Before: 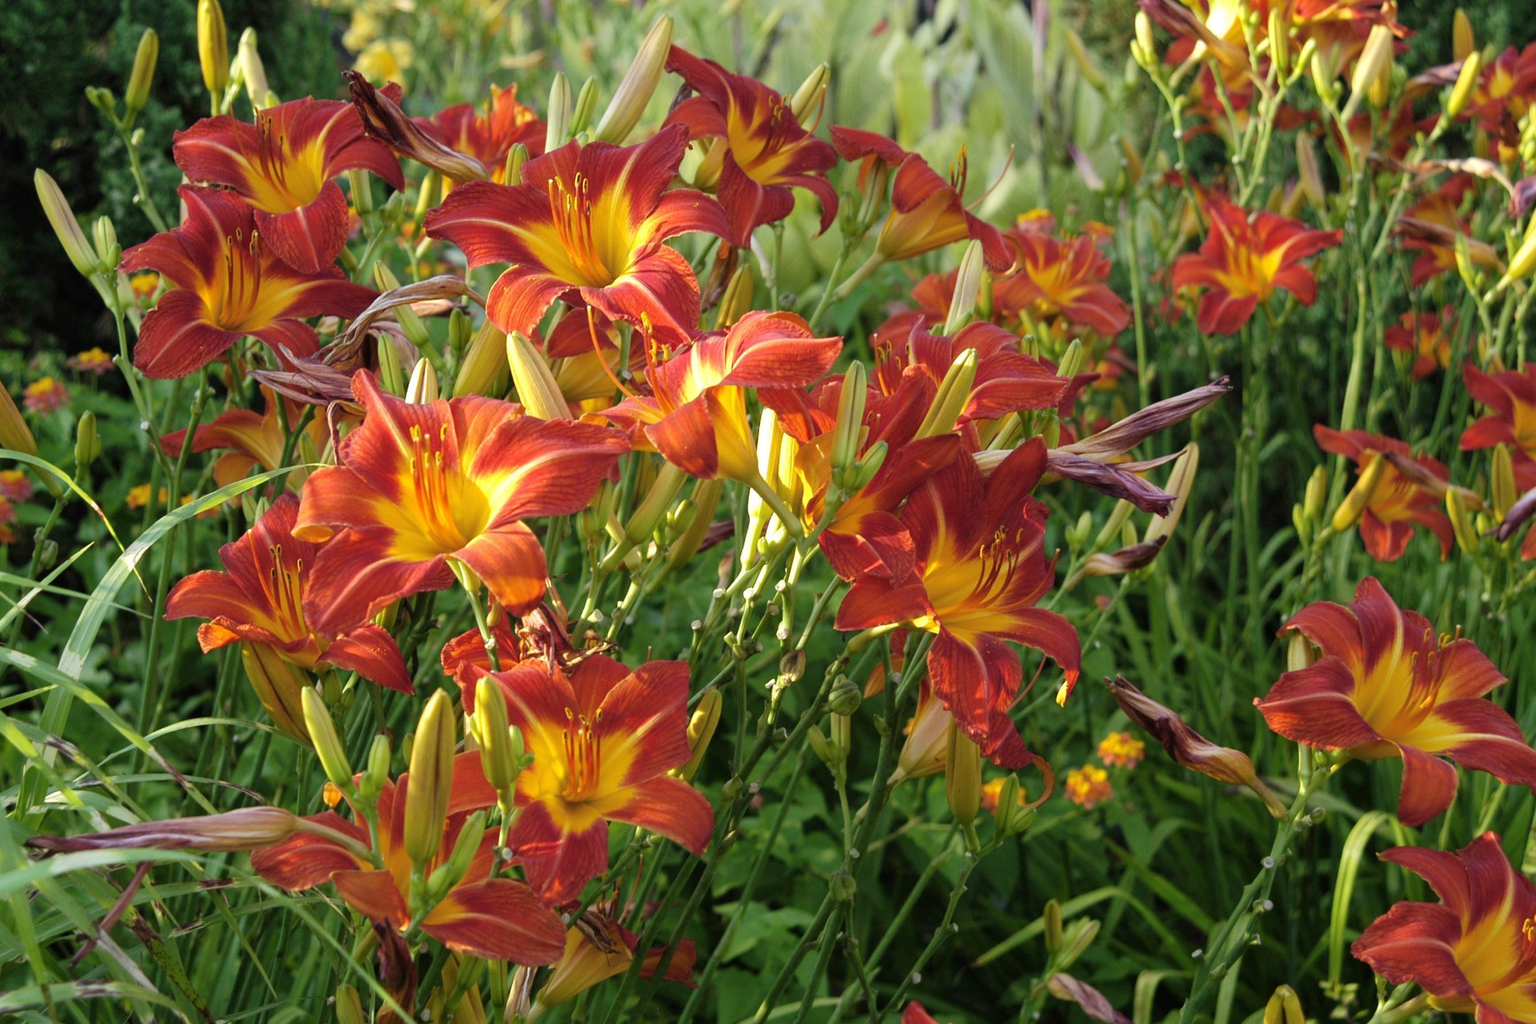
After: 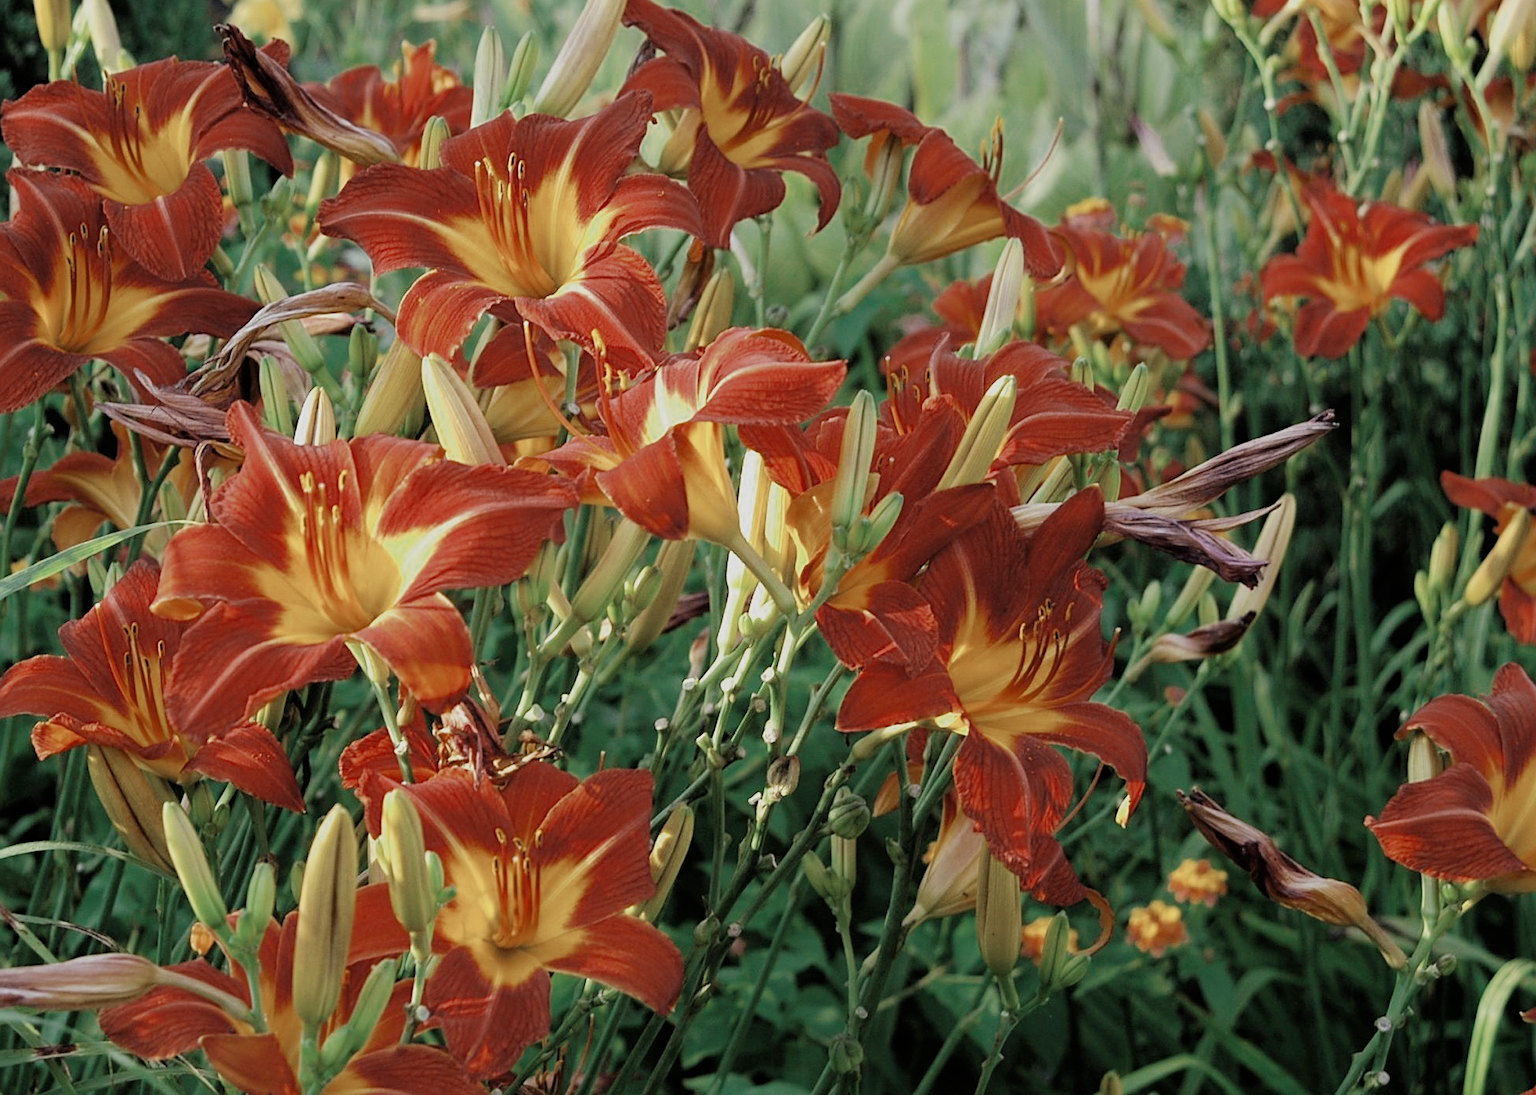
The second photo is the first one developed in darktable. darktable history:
filmic rgb: black relative exposure -7.65 EV, white relative exposure 4.56 EV, hardness 3.61, contrast 0.985
color zones: curves: ch0 [(0, 0.5) (0.125, 0.4) (0.25, 0.5) (0.375, 0.4) (0.5, 0.4) (0.625, 0.35) (0.75, 0.35) (0.875, 0.5)]; ch1 [(0, 0.35) (0.125, 0.45) (0.25, 0.35) (0.375, 0.35) (0.5, 0.35) (0.625, 0.35) (0.75, 0.45) (0.875, 0.35)]; ch2 [(0, 0.6) (0.125, 0.5) (0.25, 0.5) (0.375, 0.6) (0.5, 0.6) (0.625, 0.5) (0.75, 0.5) (0.875, 0.5)], mix 24.48%
tone equalizer: -8 EV -0.434 EV, -7 EV -0.385 EV, -6 EV -0.364 EV, -5 EV -0.19 EV, -3 EV 0.217 EV, -2 EV 0.321 EV, -1 EV 0.374 EV, +0 EV 0.389 EV, mask exposure compensation -0.503 EV
crop: left 11.241%, top 5.083%, right 9.553%, bottom 10.198%
sharpen: amount 0.494
